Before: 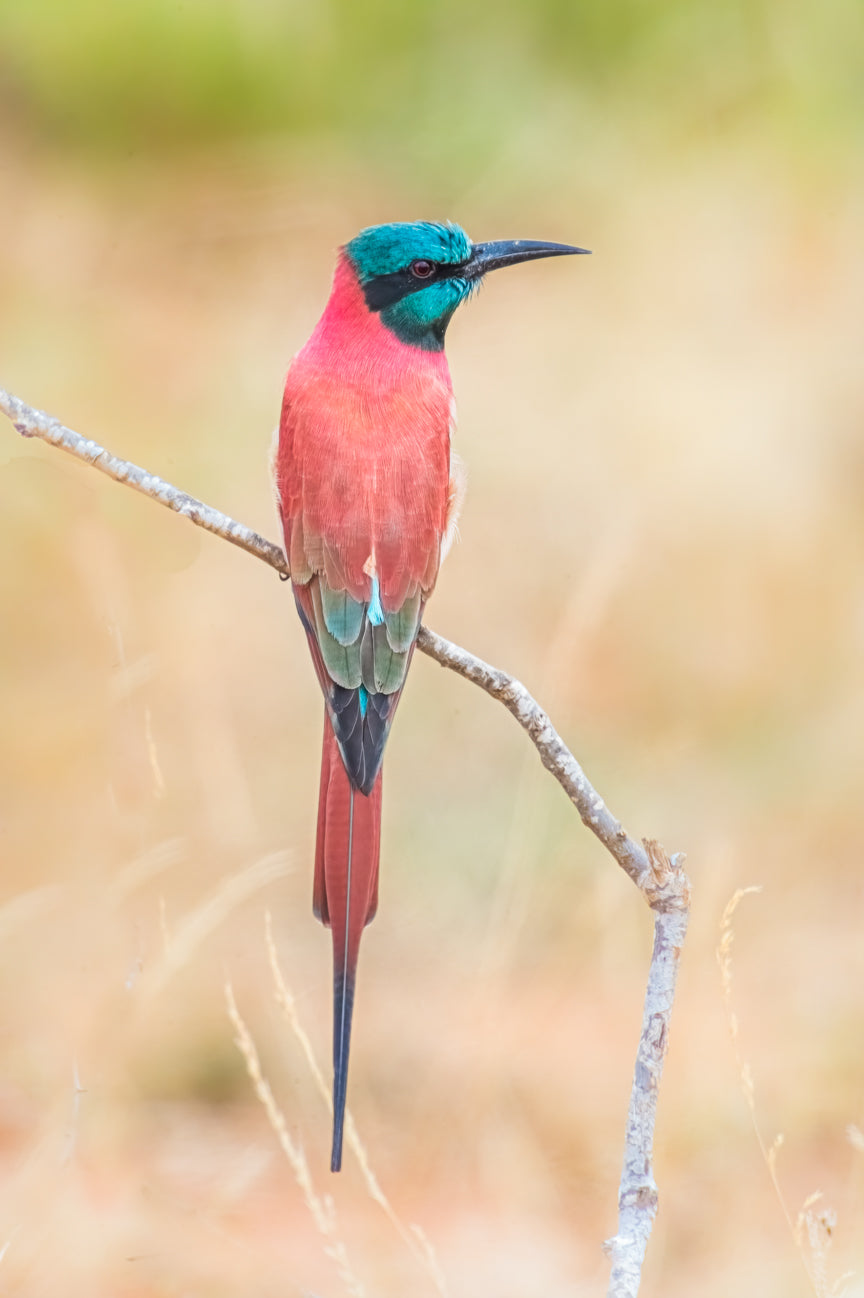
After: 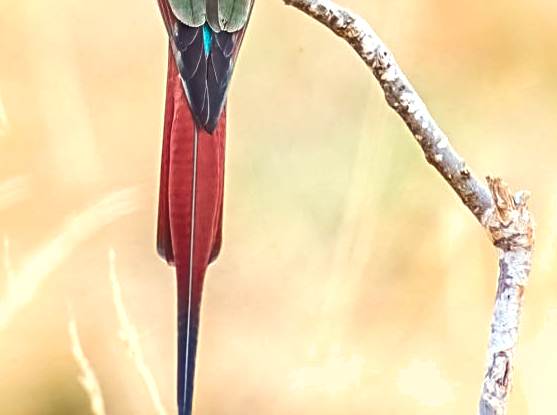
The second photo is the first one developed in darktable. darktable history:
sharpen: on, module defaults
crop: left 18.072%, top 51.038%, right 17.422%, bottom 16.929%
color correction: highlights a* -1.13, highlights b* 4.59, shadows a* 3.68
exposure: black level correction 0, exposure 0.499 EV, compensate highlight preservation false
shadows and highlights: shadows 47.35, highlights -42.38, soften with gaussian
